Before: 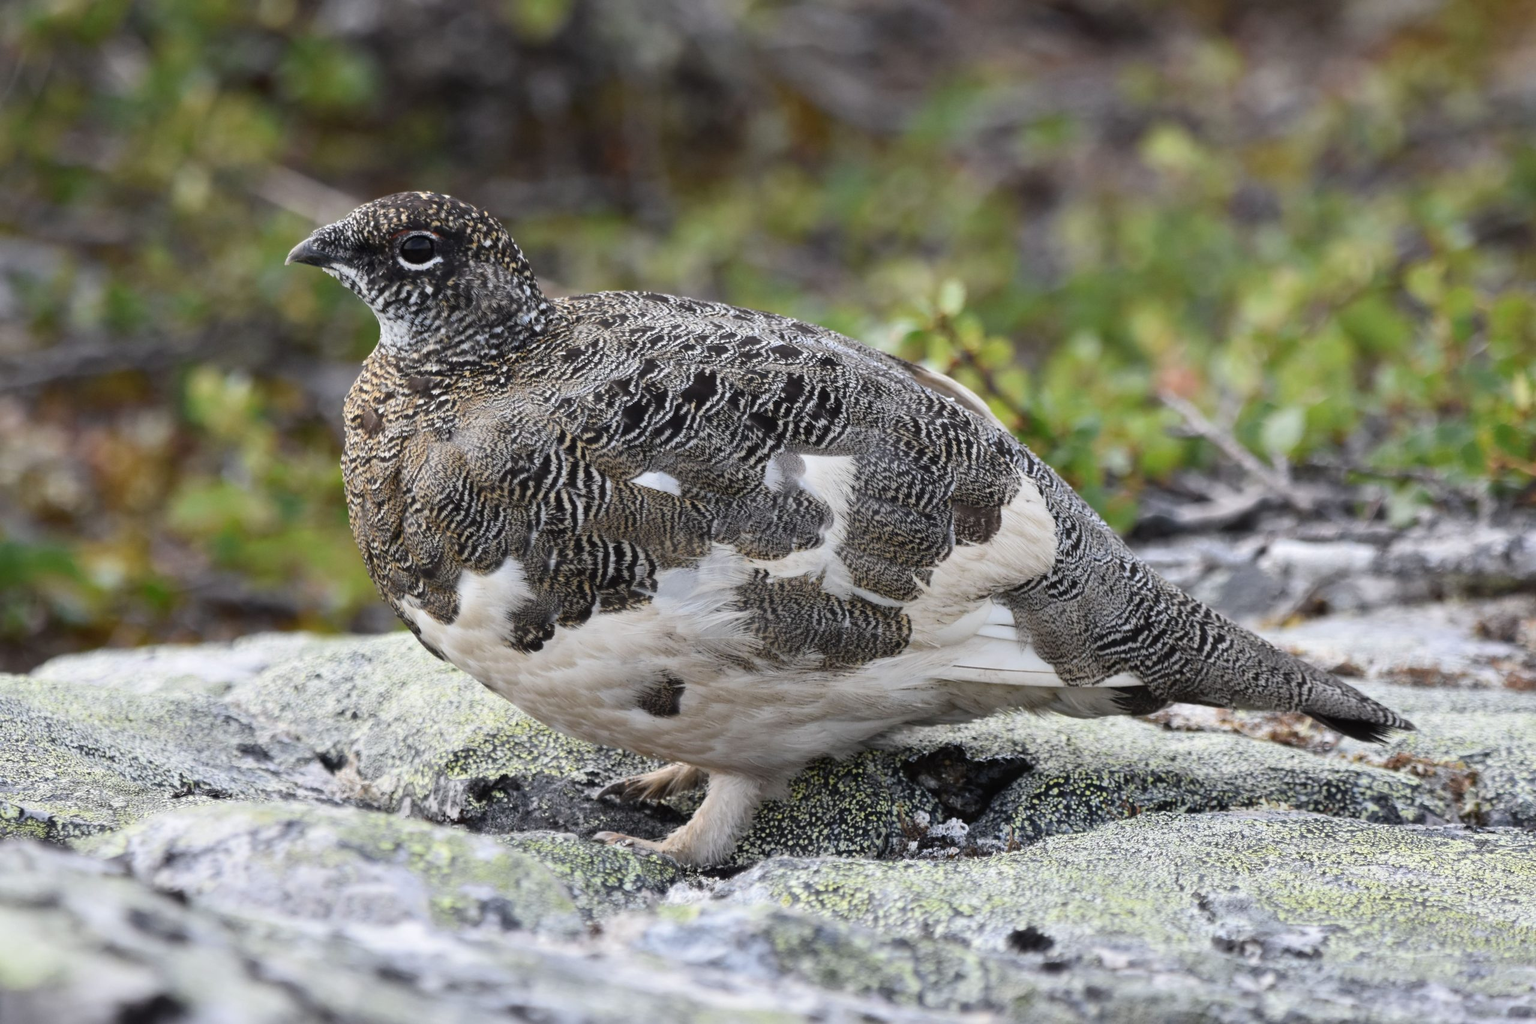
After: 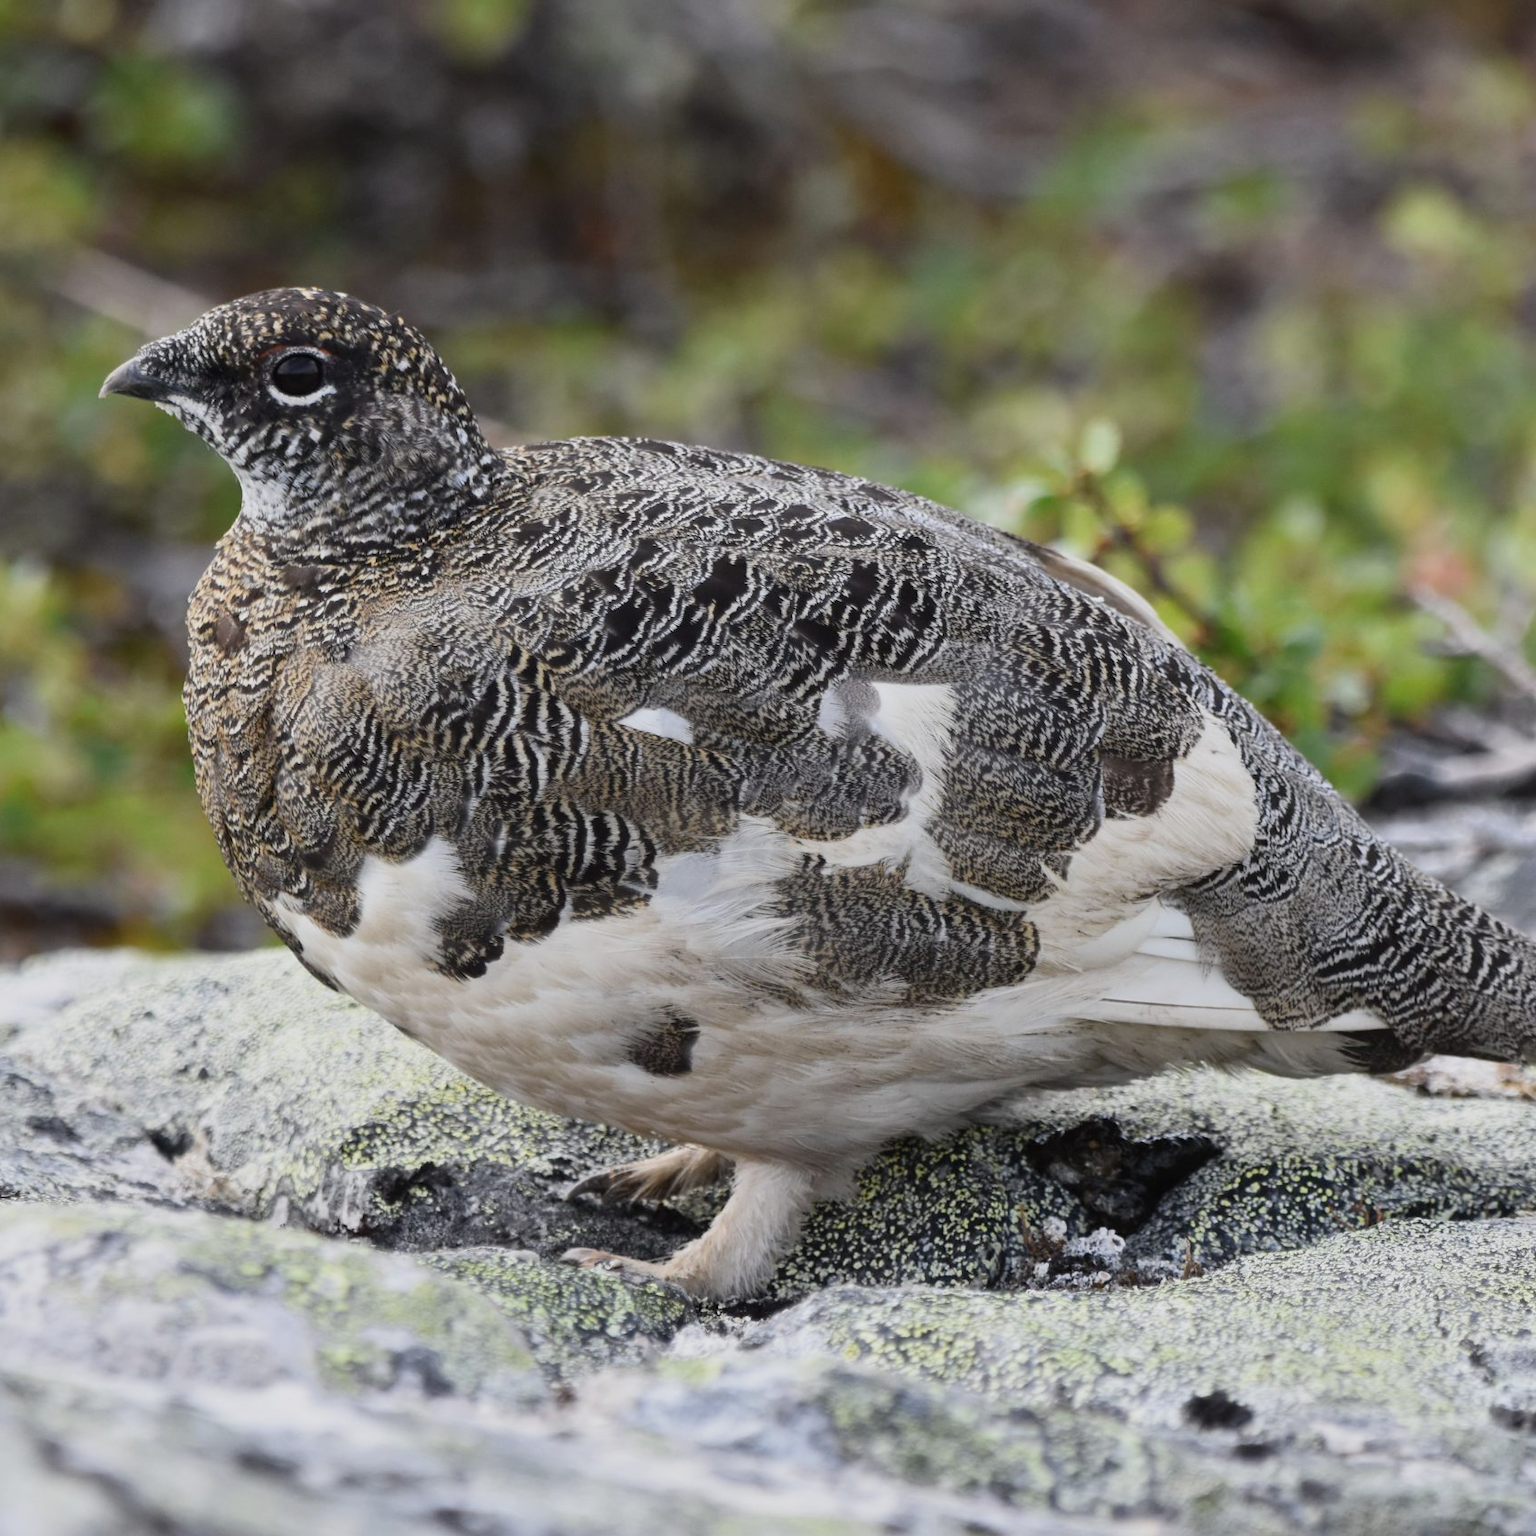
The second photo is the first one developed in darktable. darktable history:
crop and rotate: left 14.292%, right 19.041%
sigmoid: contrast 1.22, skew 0.65
